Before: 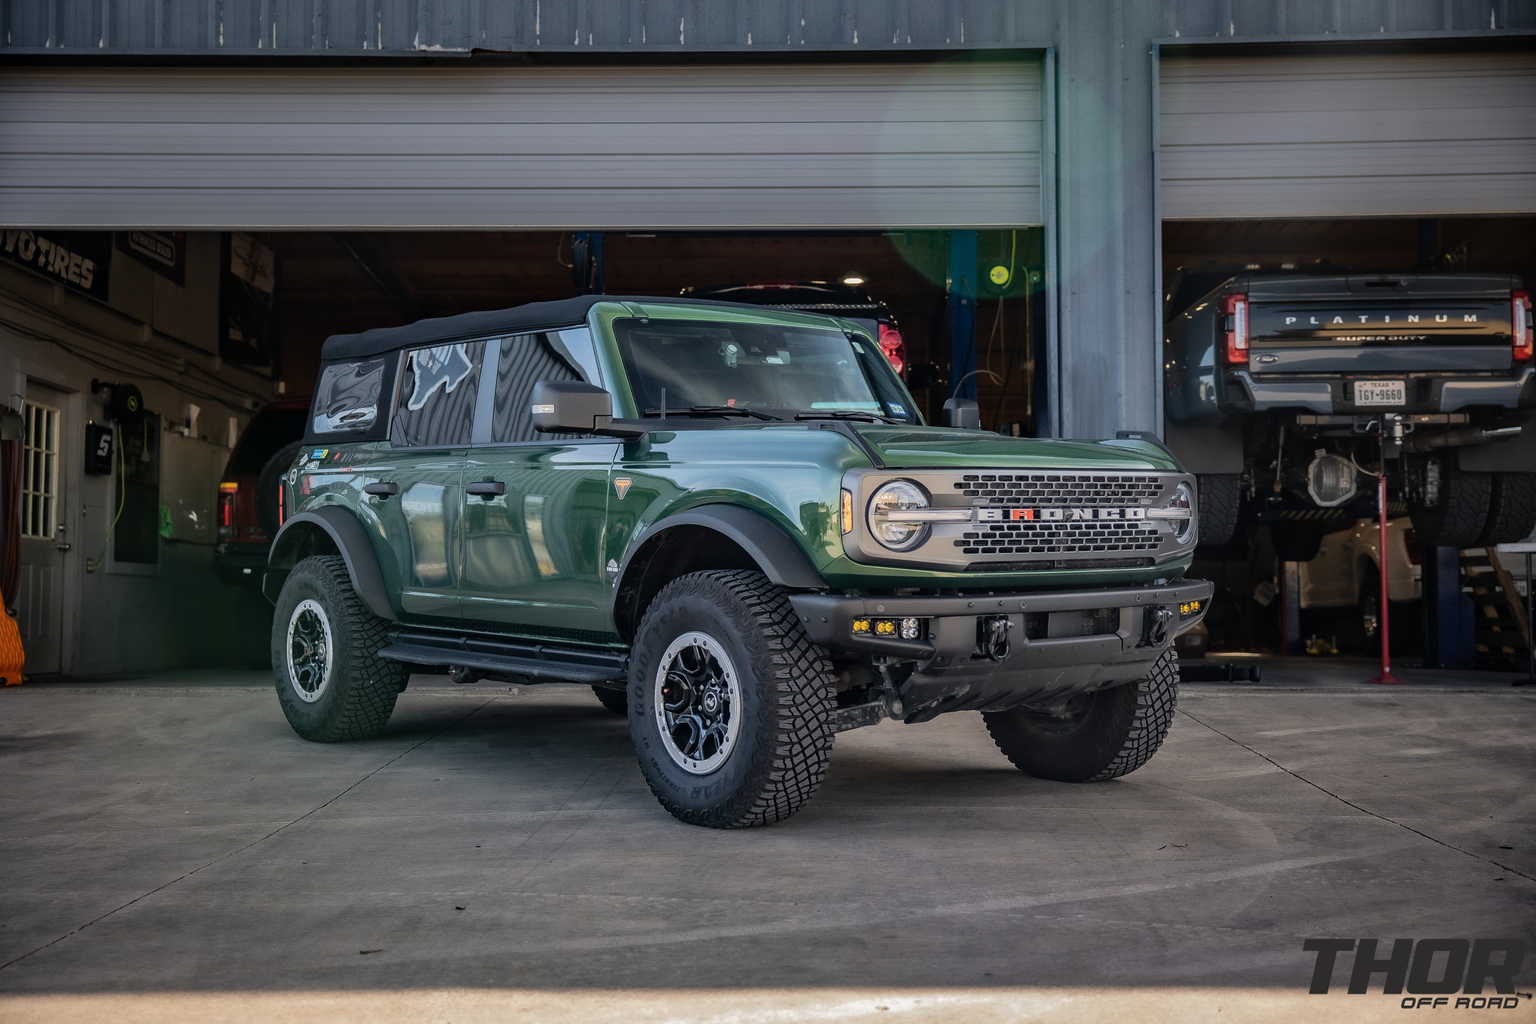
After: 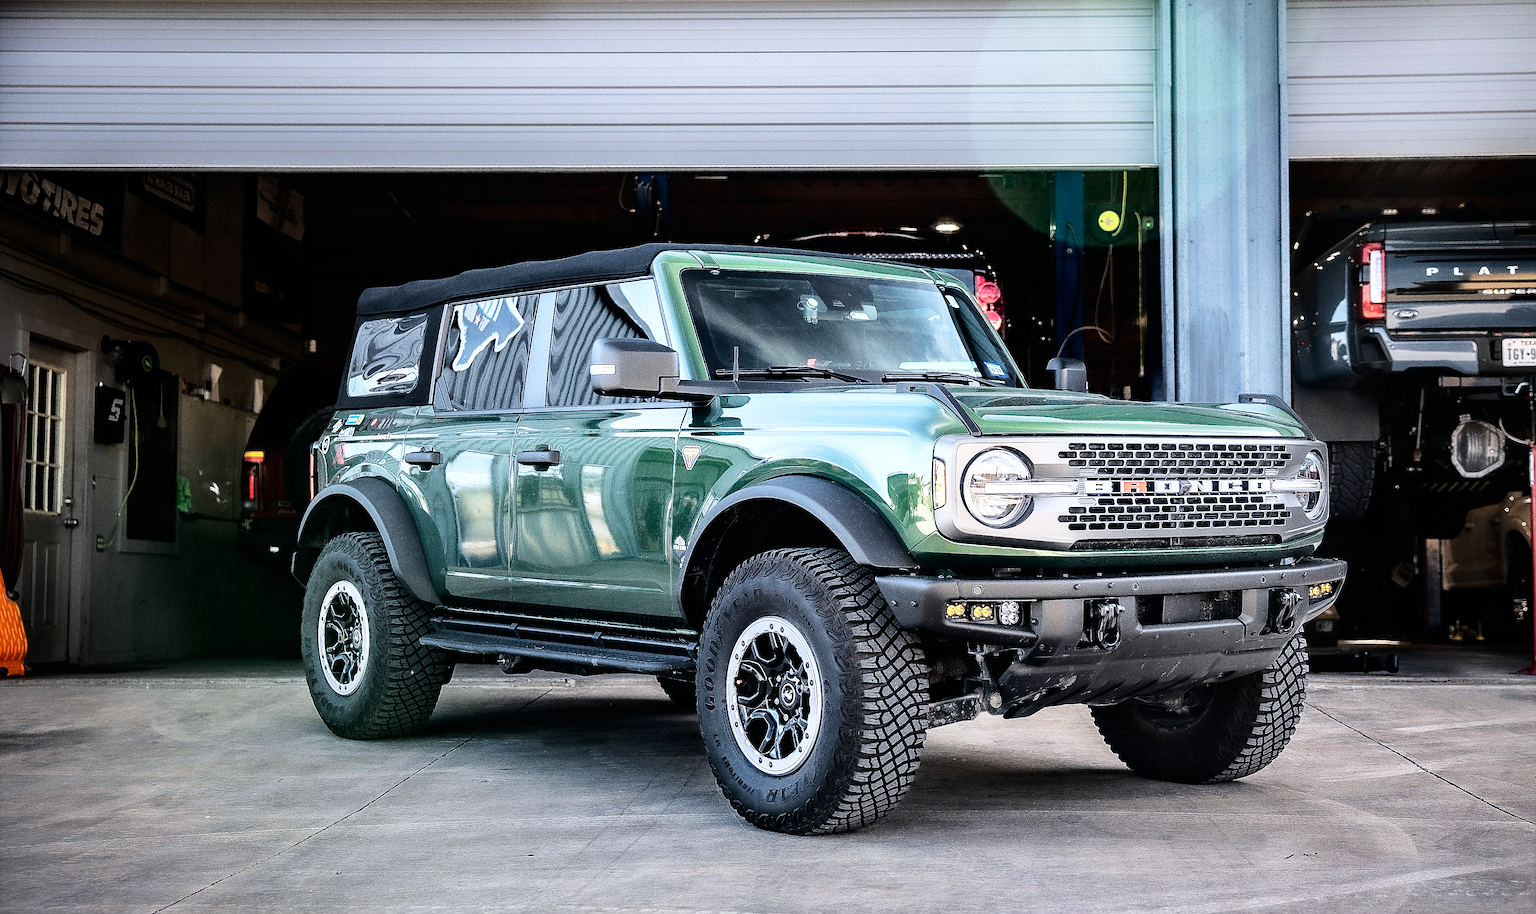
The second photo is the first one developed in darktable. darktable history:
tone equalizer: -8 EV -1.07 EV, -7 EV -1.02 EV, -6 EV -0.842 EV, -5 EV -0.603 EV, -3 EV 0.573 EV, -2 EV 0.889 EV, -1 EV 1 EV, +0 EV 1.06 EV
base curve: curves: ch0 [(0, 0) (0.005, 0.002) (0.193, 0.295) (0.399, 0.664) (0.75, 0.928) (1, 1)], preserve colors none
crop: top 7.441%, right 9.841%, bottom 12.063%
sharpen: radius 1.349, amount 1.252, threshold 0.627
color correction: highlights a* -0.137, highlights b* -5.19, shadows a* -0.125, shadows b* -0.105
